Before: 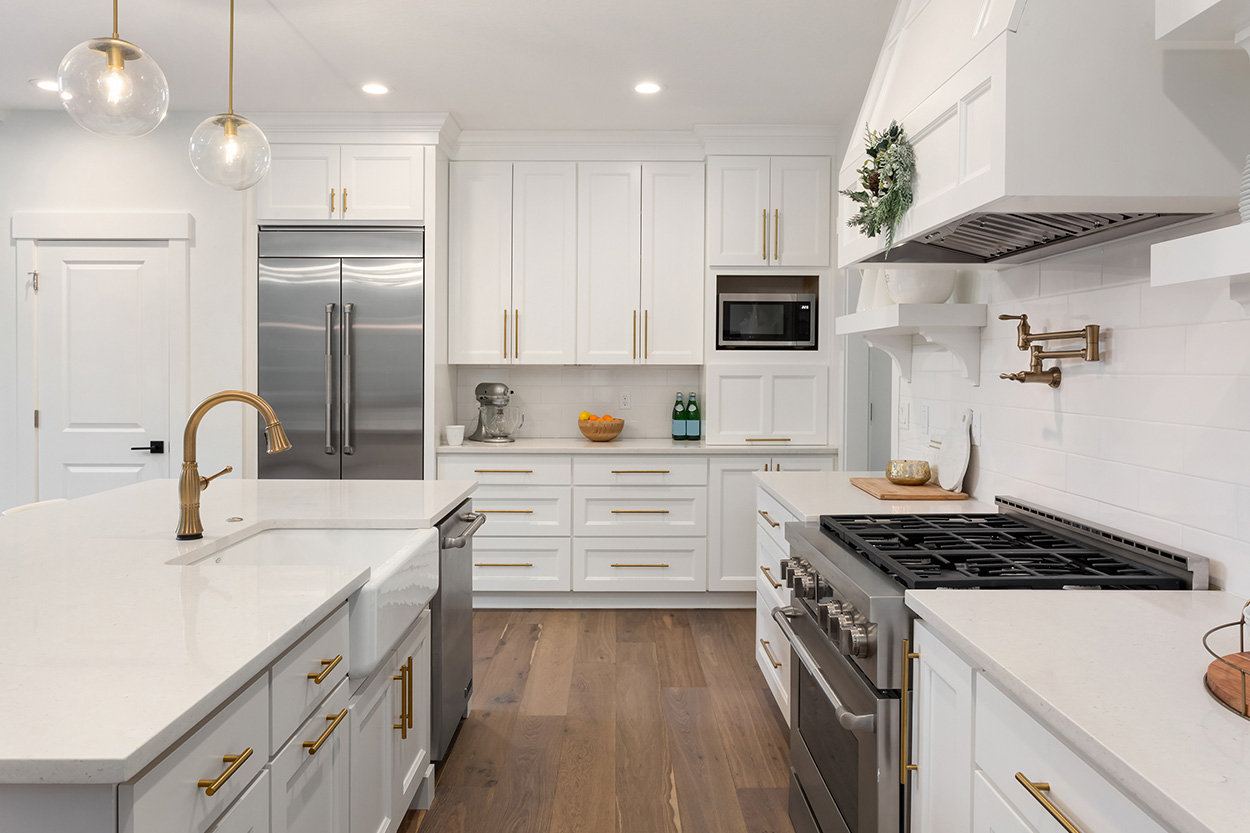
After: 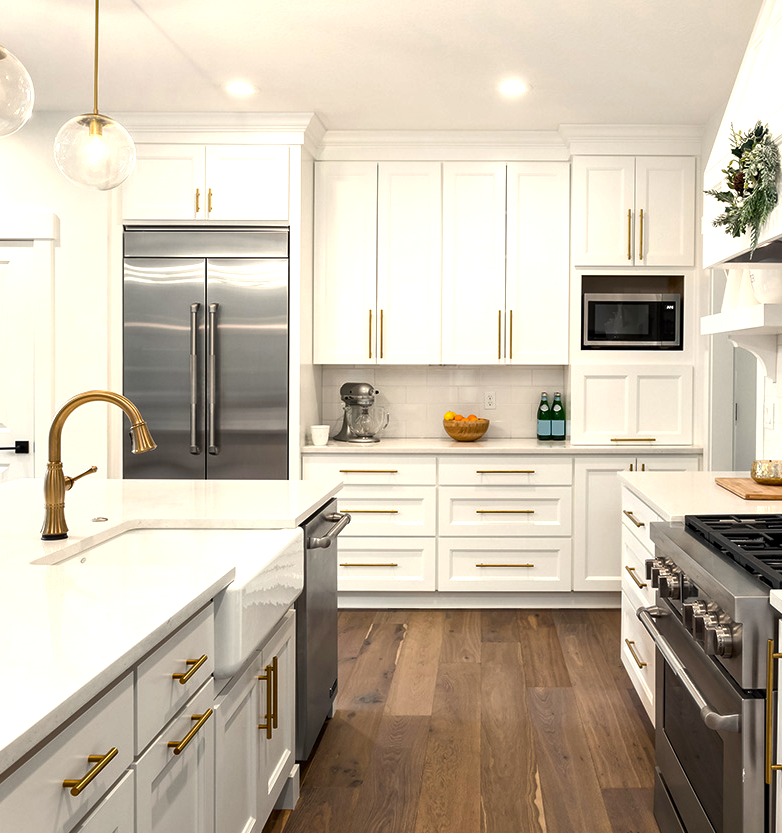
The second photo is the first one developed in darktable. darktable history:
color balance rgb: highlights gain › chroma 2.989%, highlights gain › hue 78.86°, perceptual saturation grading › global saturation 20%, perceptual saturation grading › highlights -25.42%, perceptual saturation grading › shadows 24.35%, perceptual brilliance grading › global brilliance 20.557%, perceptual brilliance grading › shadows -39.849%
local contrast: highlights 105%, shadows 99%, detail 119%, midtone range 0.2
crop: left 10.843%, right 26.557%
